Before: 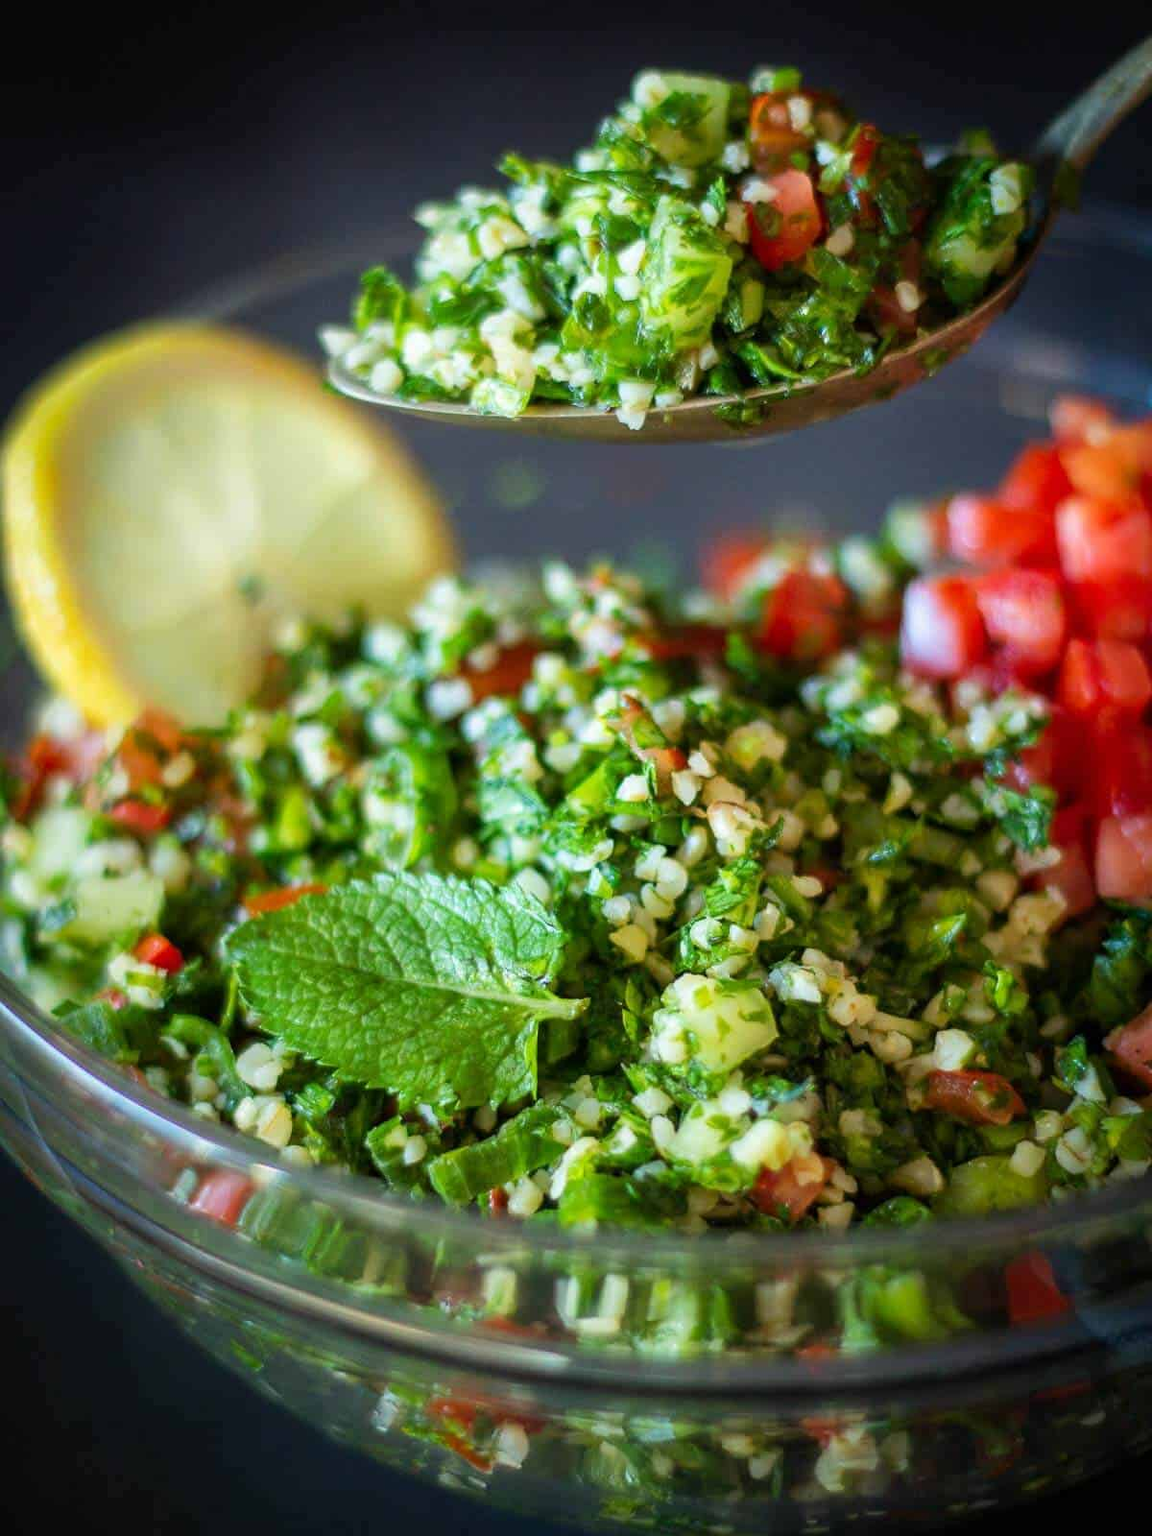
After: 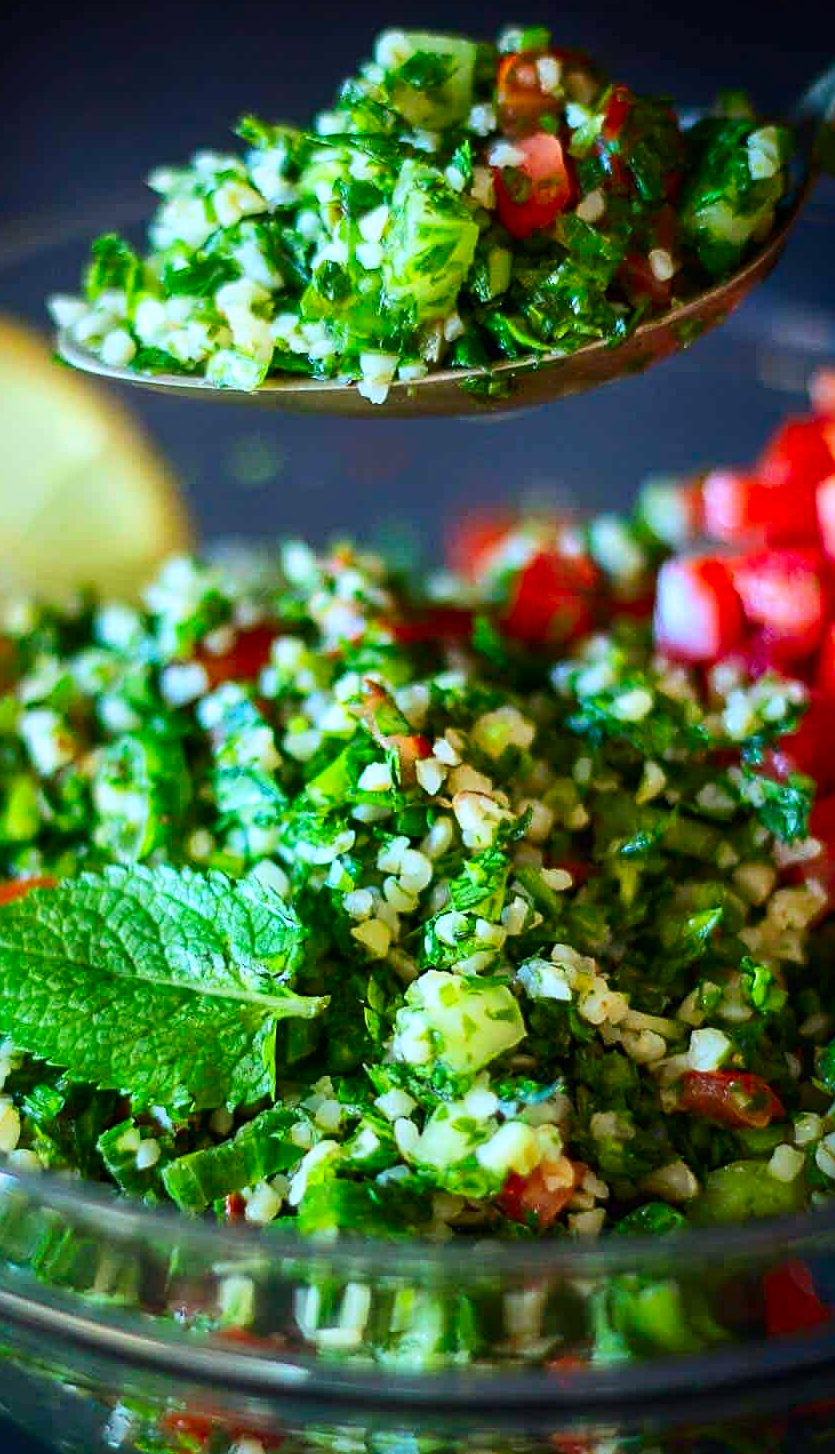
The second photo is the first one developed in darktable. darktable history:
crop and rotate: left 23.727%, top 2.762%, right 6.653%, bottom 6.327%
sharpen: on, module defaults
color calibration: x 0.372, y 0.386, temperature 4285.27 K
contrast brightness saturation: contrast 0.181, saturation 0.303
